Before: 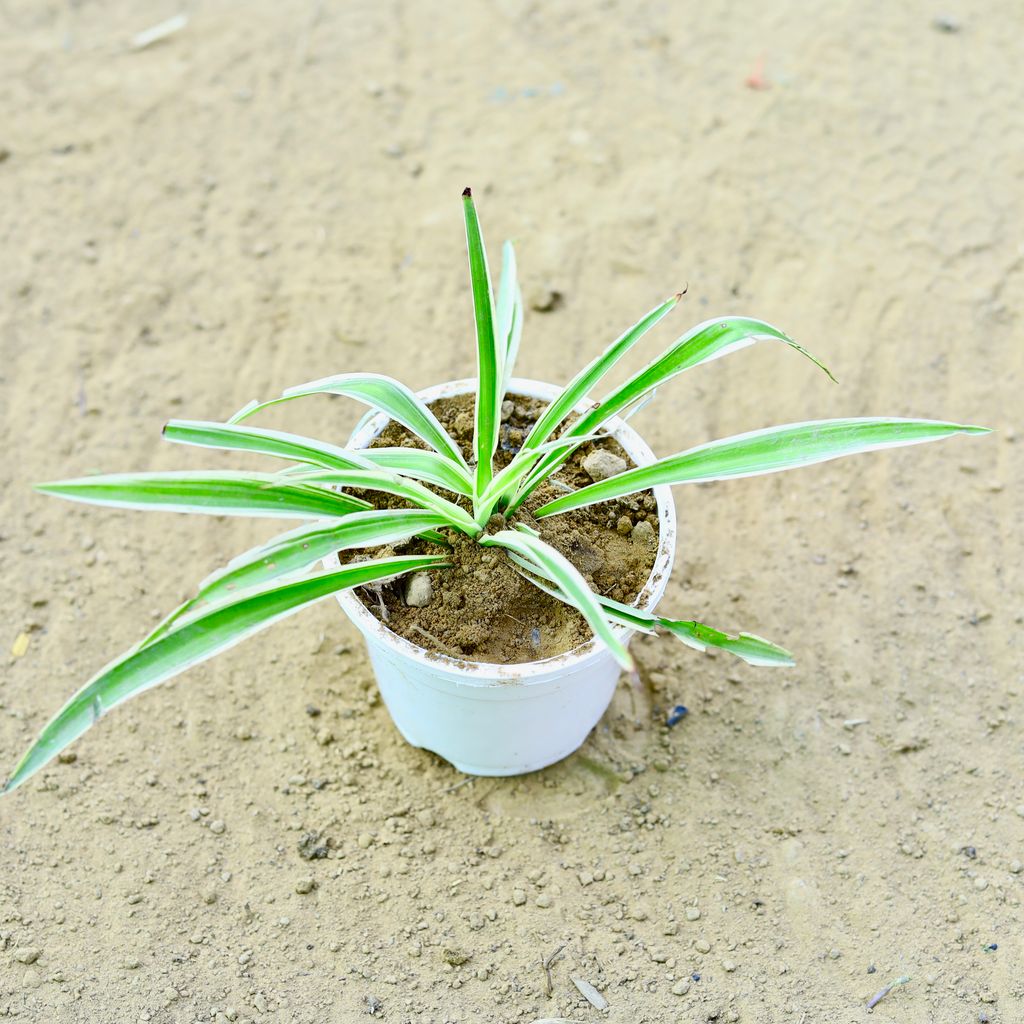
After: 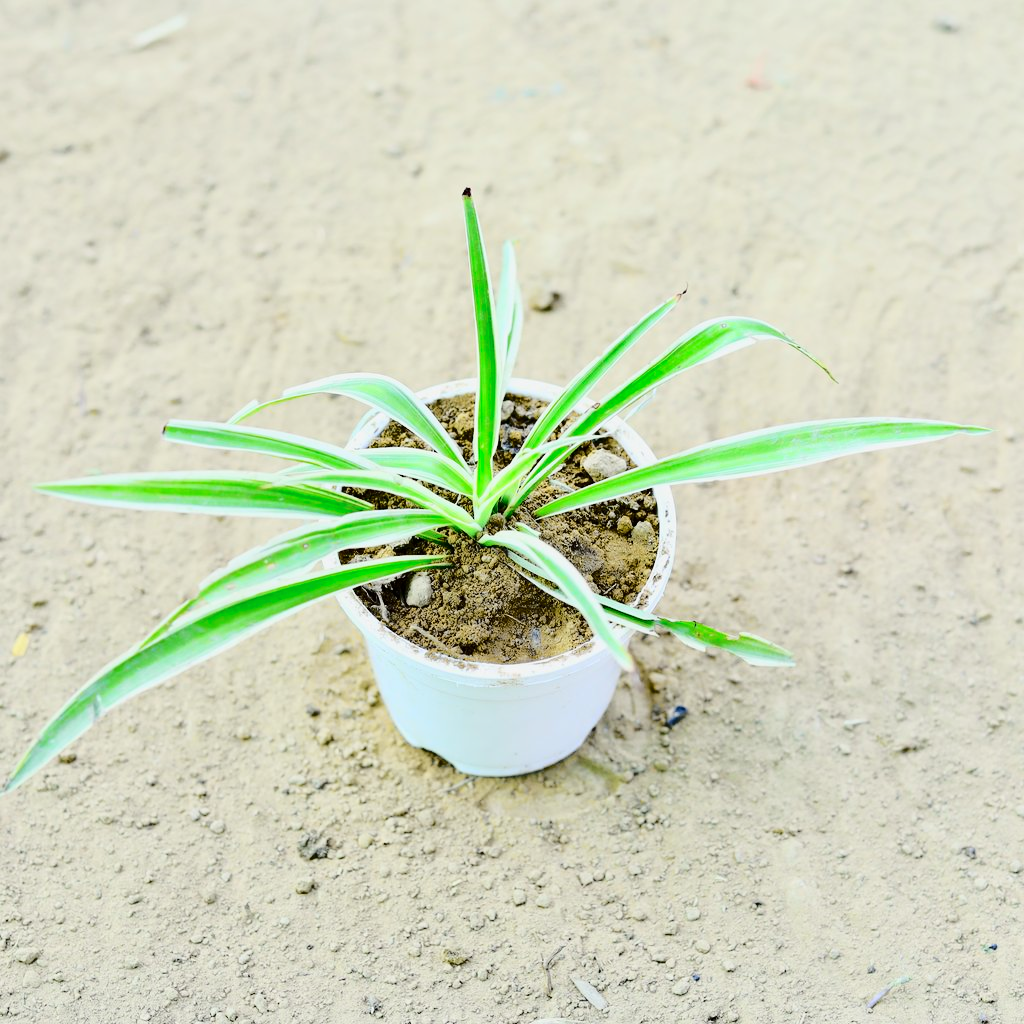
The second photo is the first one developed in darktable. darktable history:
tone curve: curves: ch0 [(0, 0) (0.094, 0.039) (0.243, 0.155) (0.411, 0.482) (0.479, 0.583) (0.654, 0.742) (0.793, 0.851) (0.994, 0.974)]; ch1 [(0, 0) (0.161, 0.092) (0.35, 0.33) (0.392, 0.392) (0.456, 0.456) (0.505, 0.502) (0.537, 0.518) (0.553, 0.53) (0.573, 0.569) (0.718, 0.718) (1, 1)]; ch2 [(0, 0) (0.346, 0.362) (0.411, 0.412) (0.502, 0.502) (0.531, 0.521) (0.576, 0.553) (0.615, 0.621) (1, 1)], color space Lab, independent channels, preserve colors none
